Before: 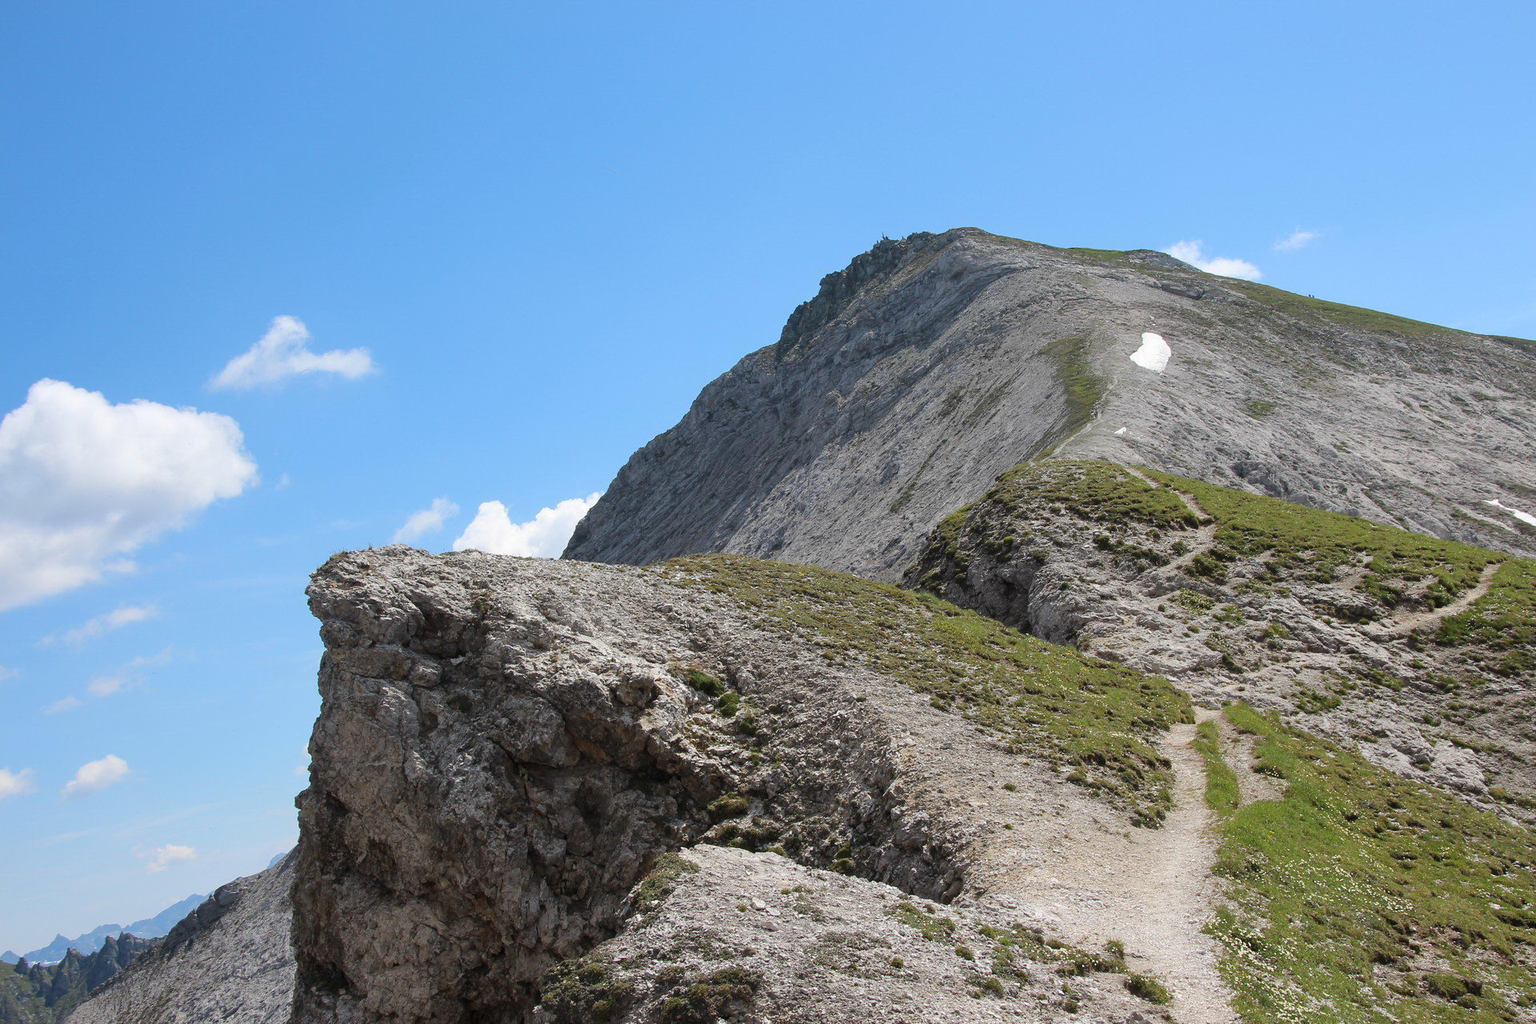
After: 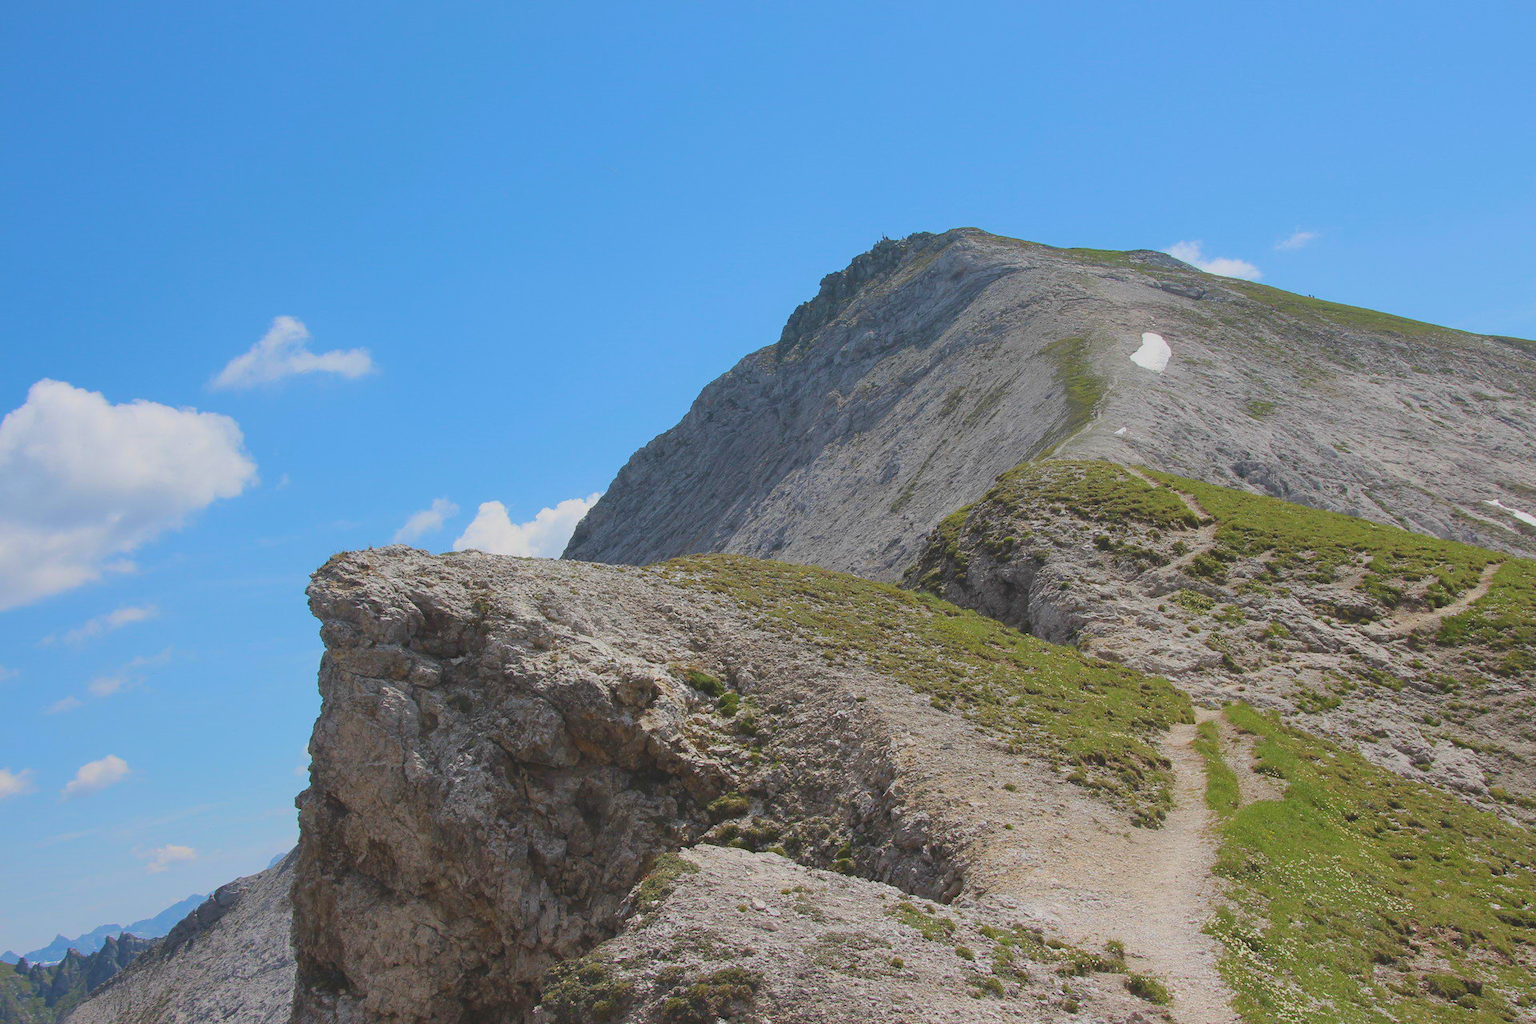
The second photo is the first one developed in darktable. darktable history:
contrast brightness saturation: contrast -0.28
velvia: on, module defaults
